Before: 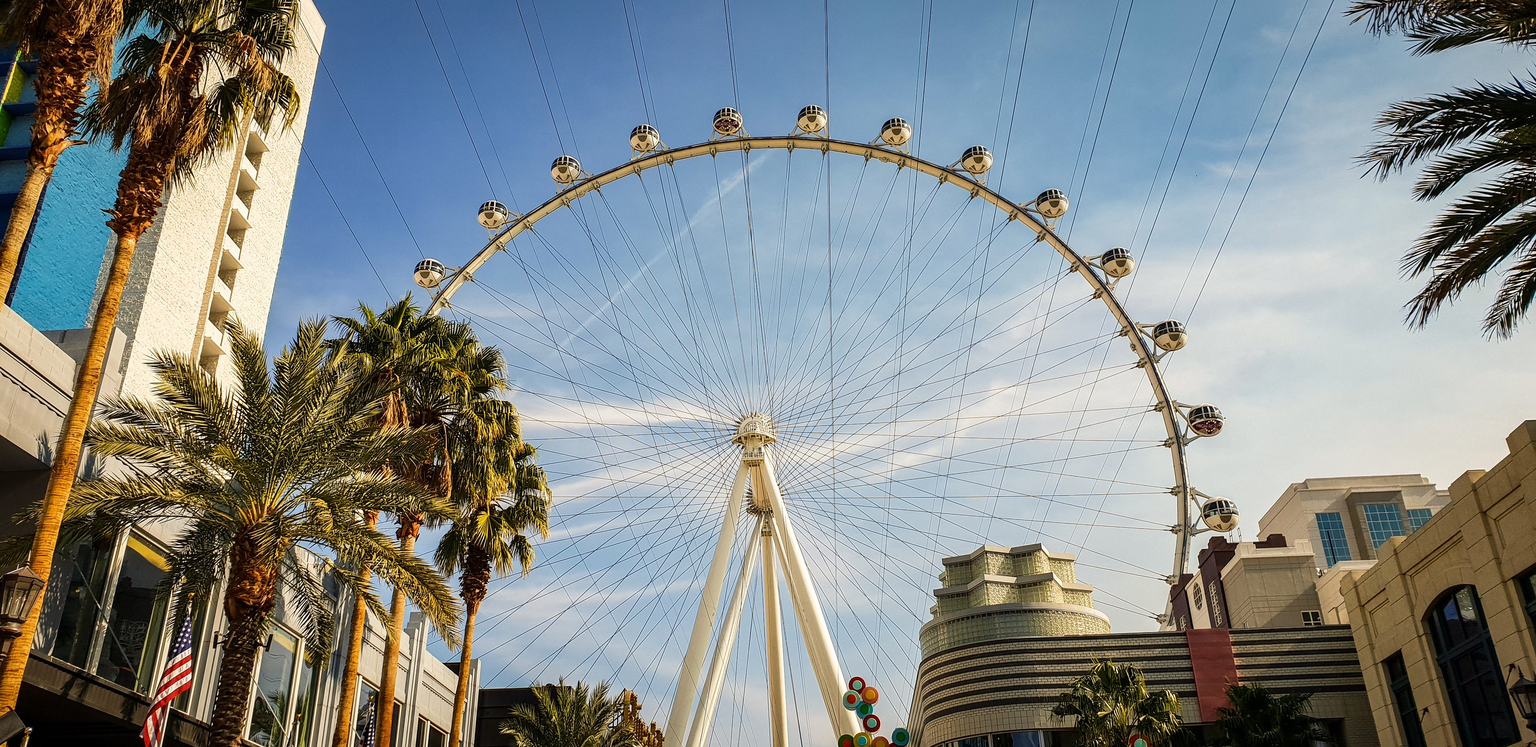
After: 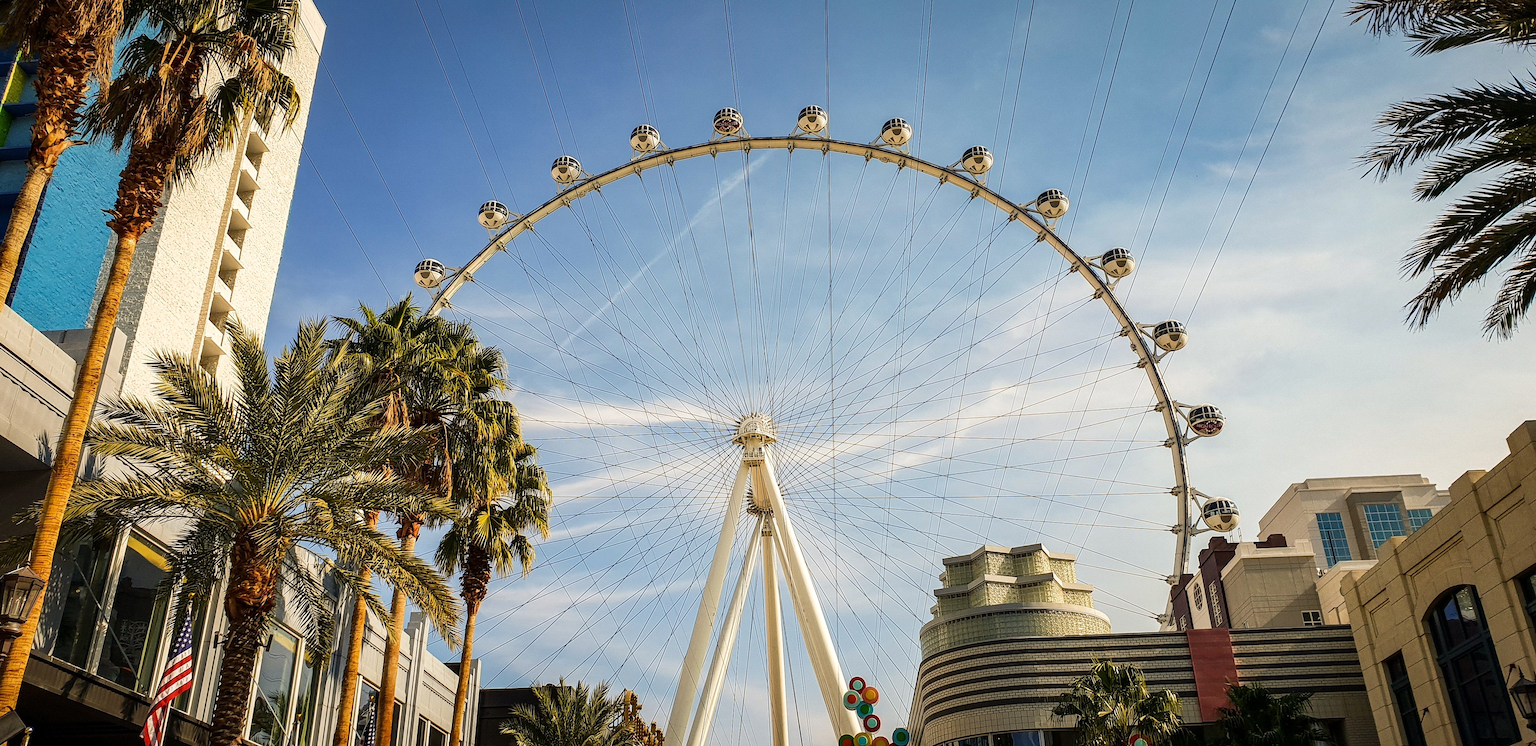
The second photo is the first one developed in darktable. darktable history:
tone equalizer: mask exposure compensation -0.502 EV
